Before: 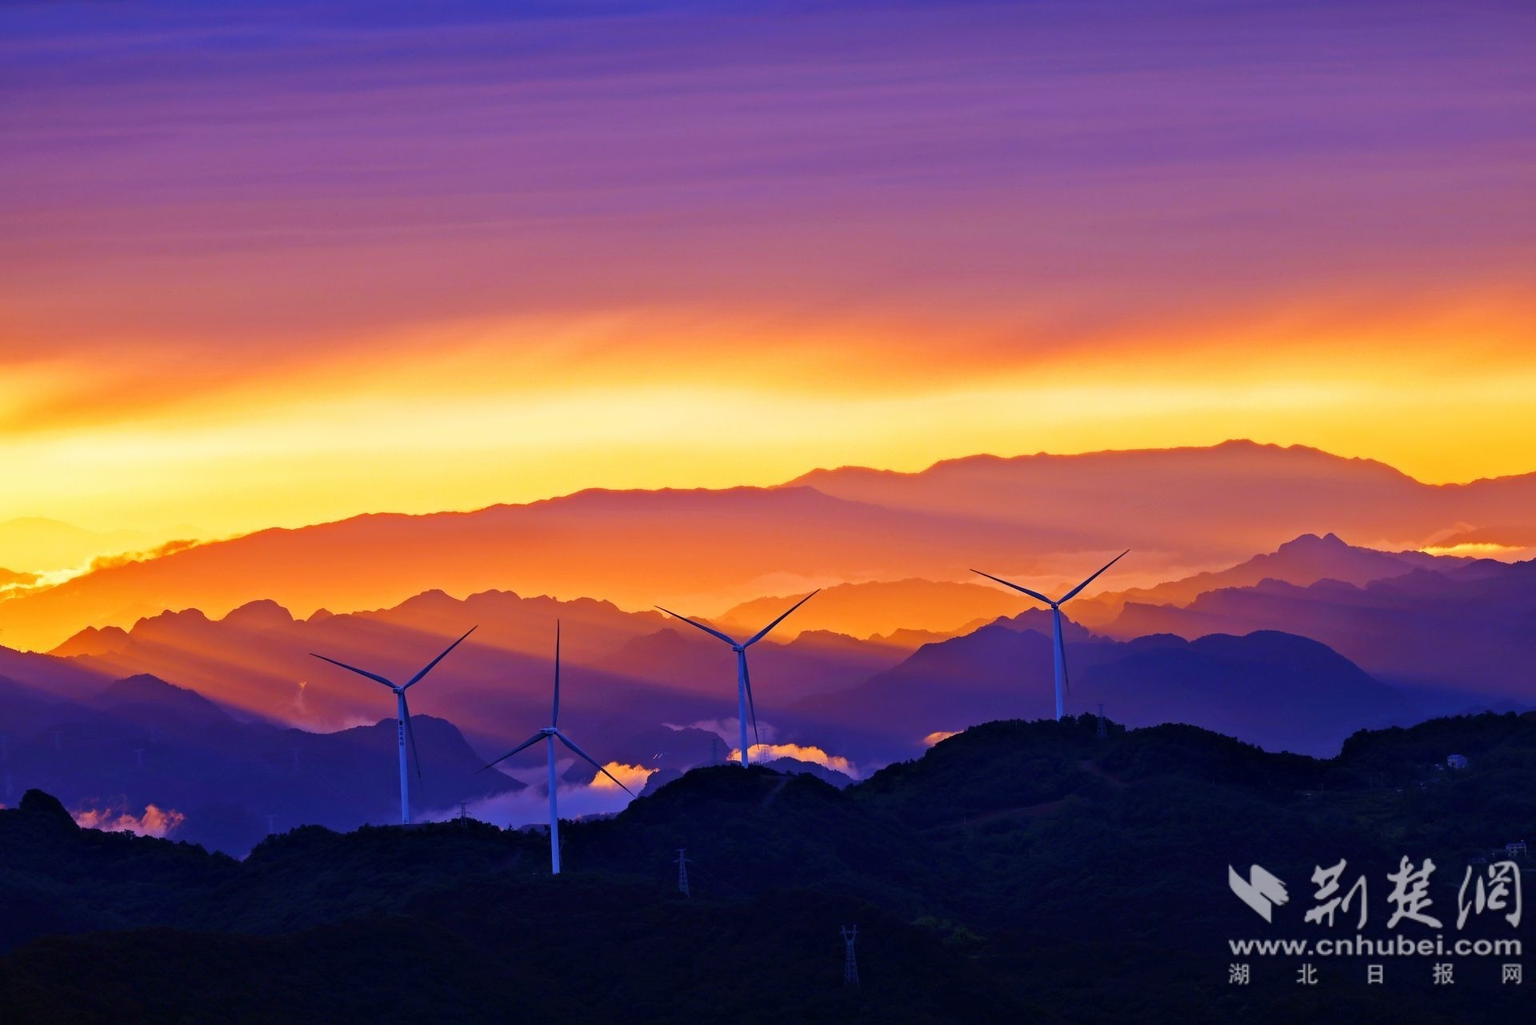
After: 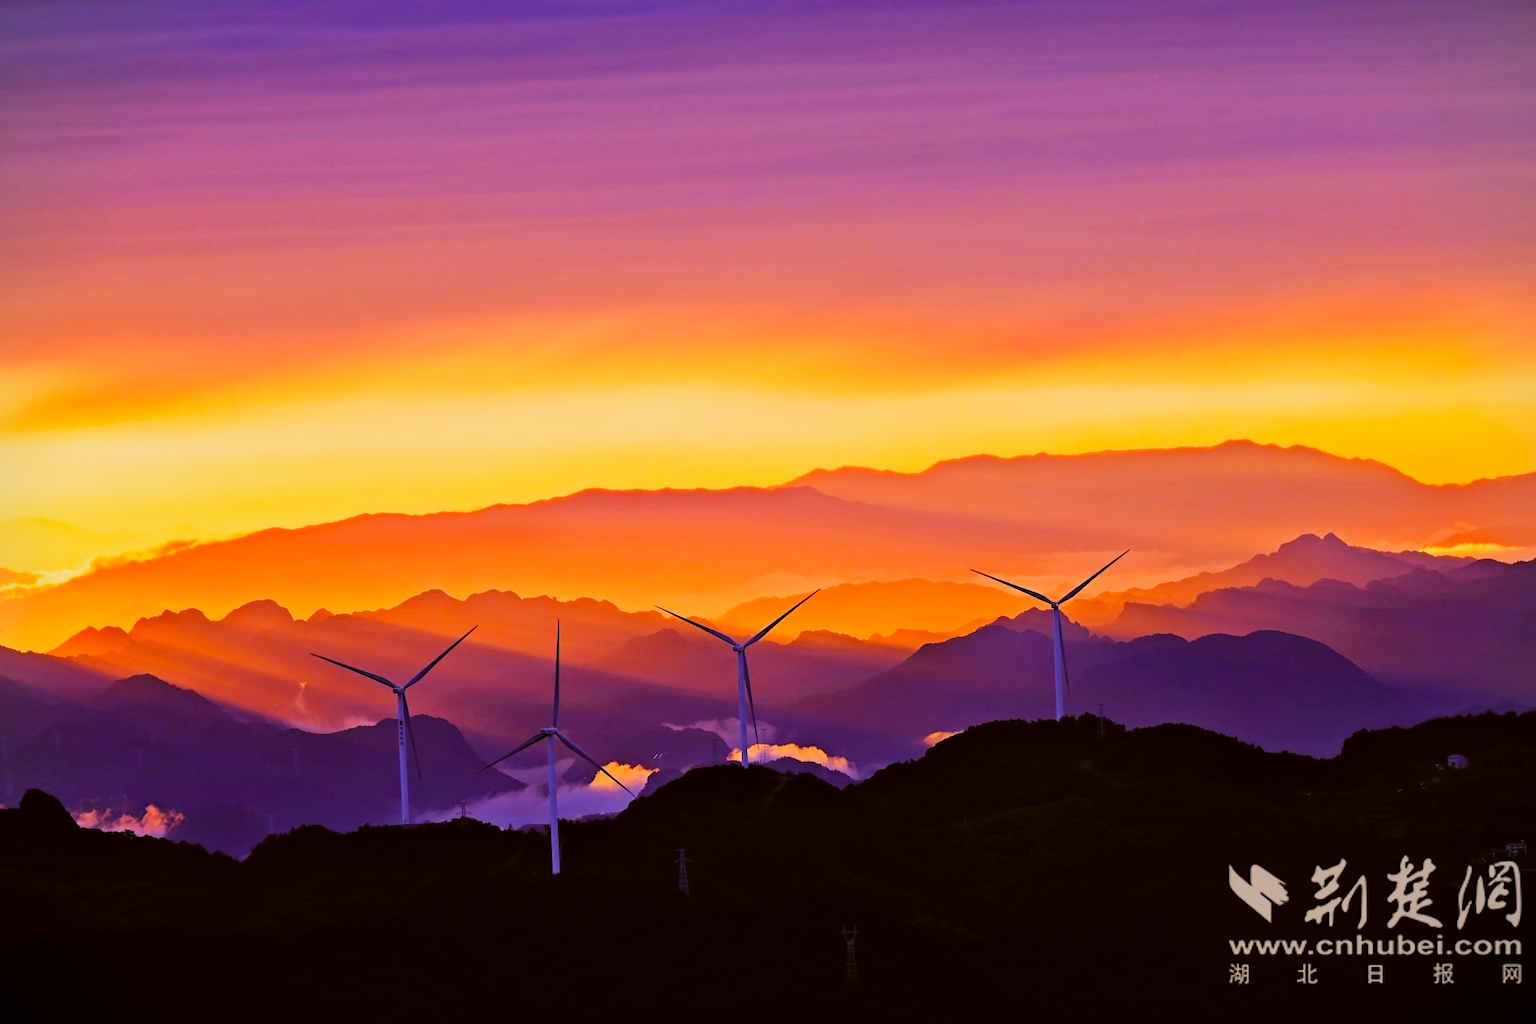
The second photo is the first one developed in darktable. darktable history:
color correction: highlights a* 8.84, highlights b* 15.37, shadows a* -0.399, shadows b* 26.25
contrast brightness saturation: contrast 0.196, brightness 0.157, saturation 0.22
filmic rgb: black relative exposure -6.05 EV, white relative exposure 6.98 EV, threshold 3.06 EV, hardness 2.24, iterations of high-quality reconstruction 0, enable highlight reconstruction true
vignetting: fall-off start 91.51%, brightness -0.274
